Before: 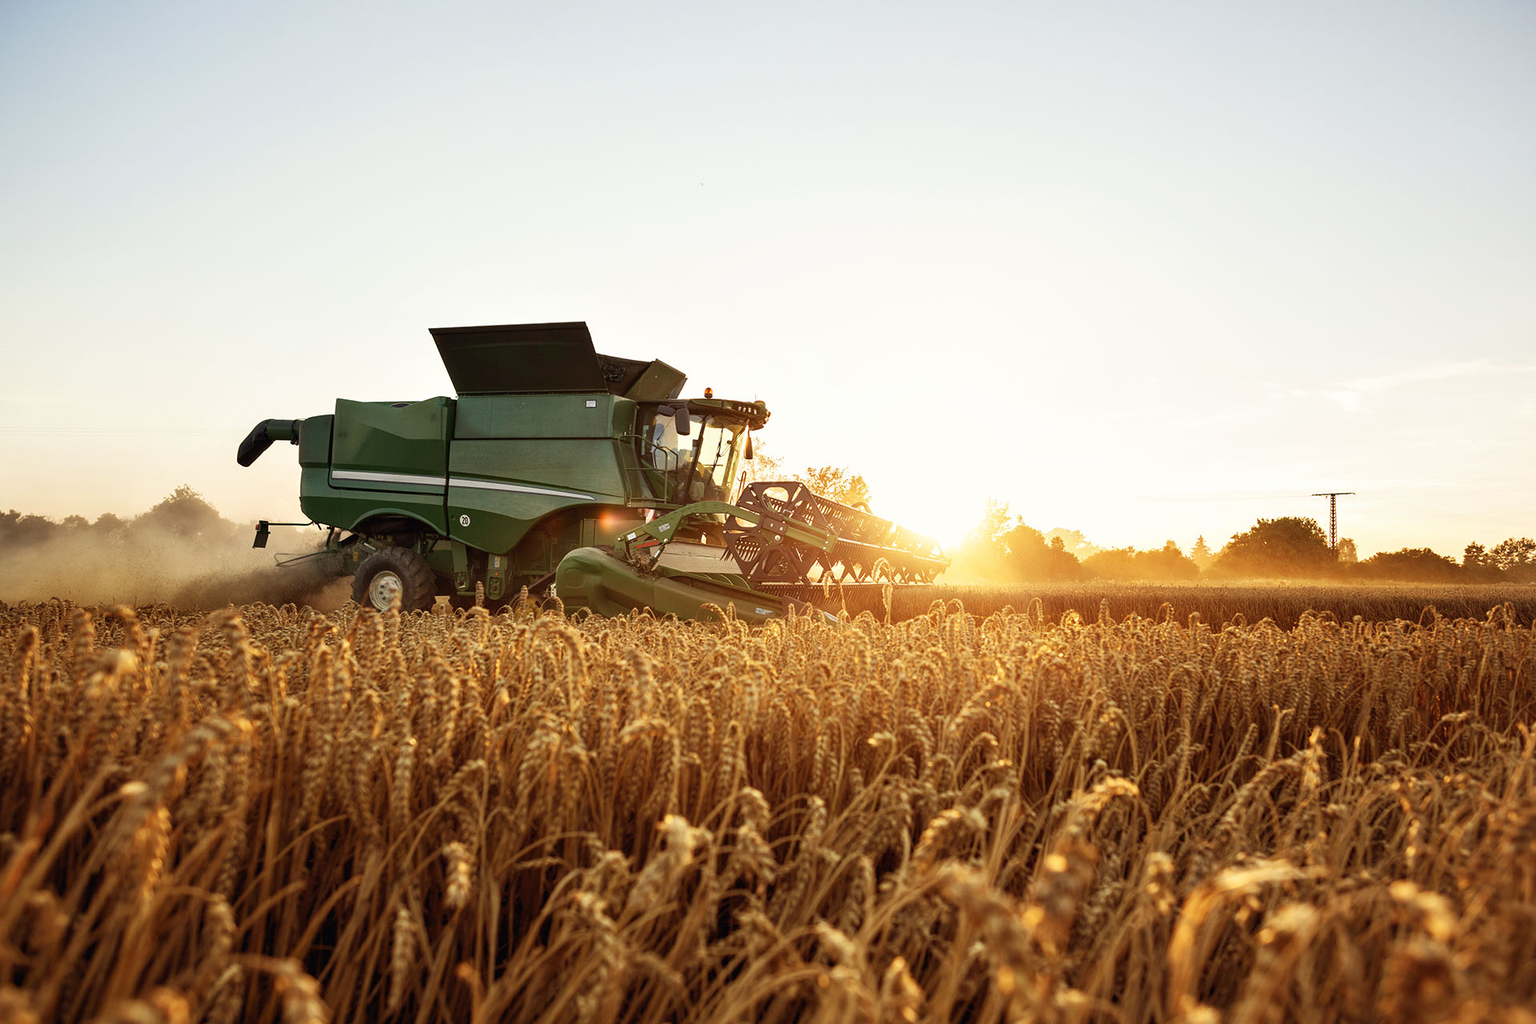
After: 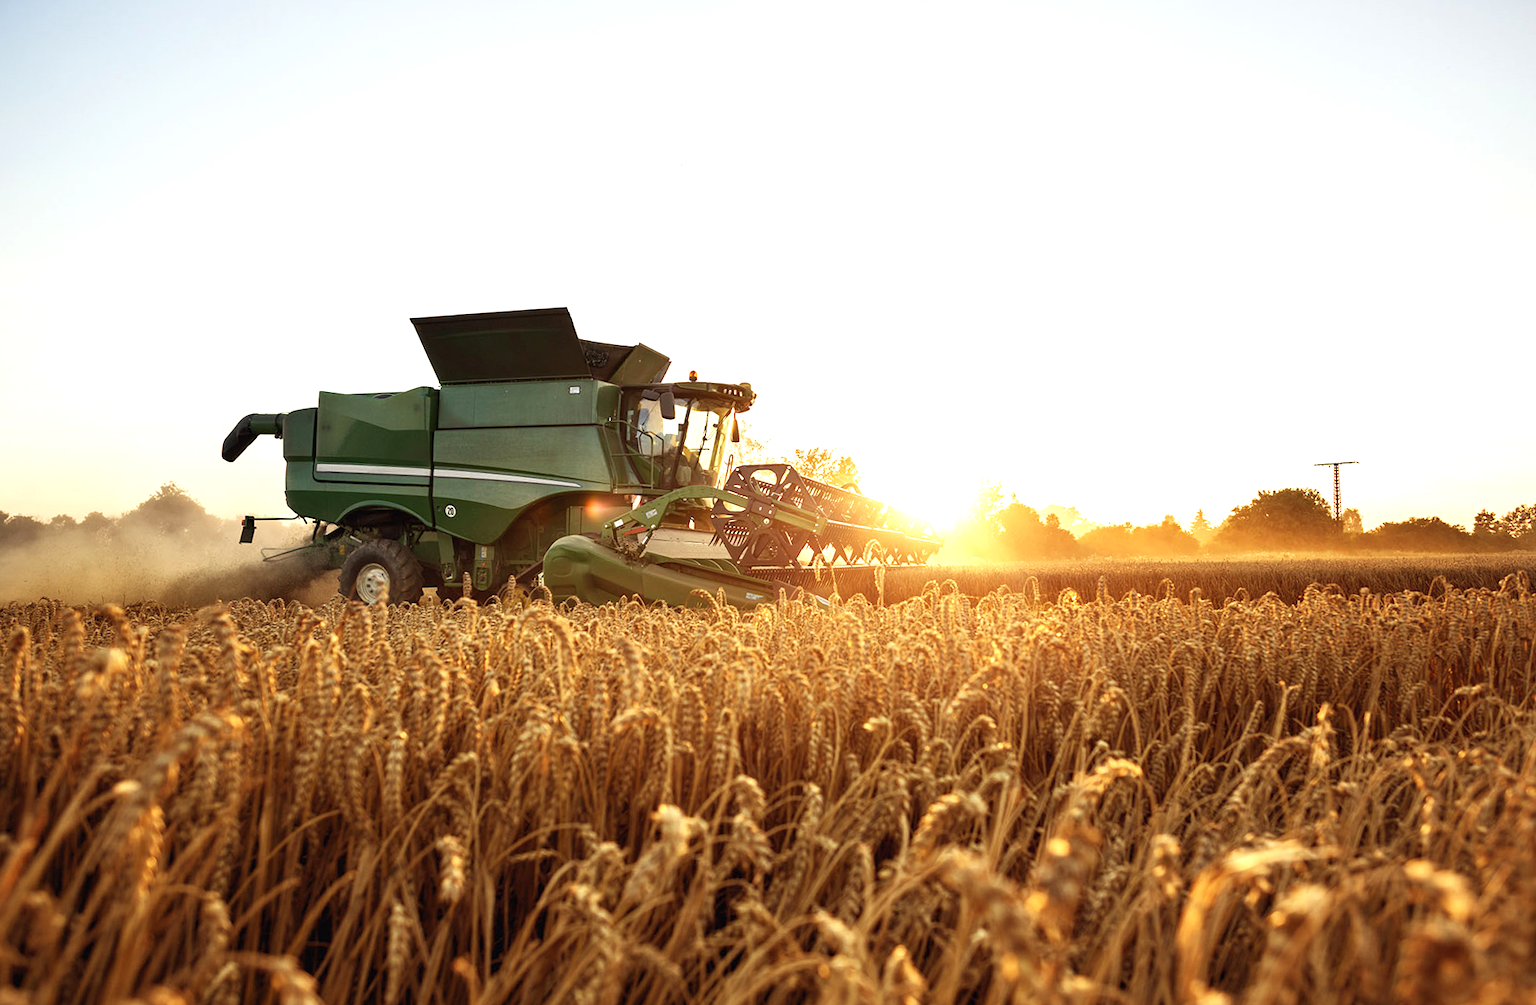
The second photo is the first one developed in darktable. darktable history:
sharpen: radius 2.883, amount 0.868, threshold 47.523
exposure: exposure 0.375 EV, compensate highlight preservation false
rotate and perspective: rotation -1.32°, lens shift (horizontal) -0.031, crop left 0.015, crop right 0.985, crop top 0.047, crop bottom 0.982
